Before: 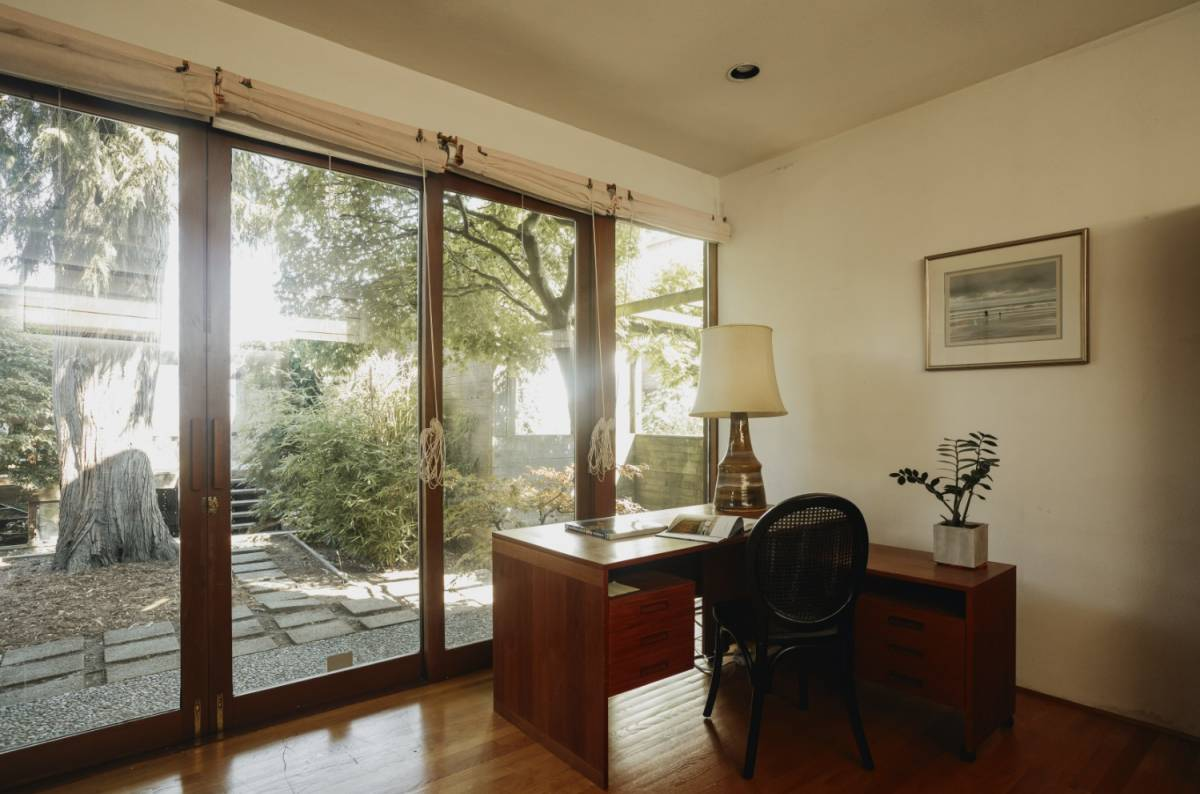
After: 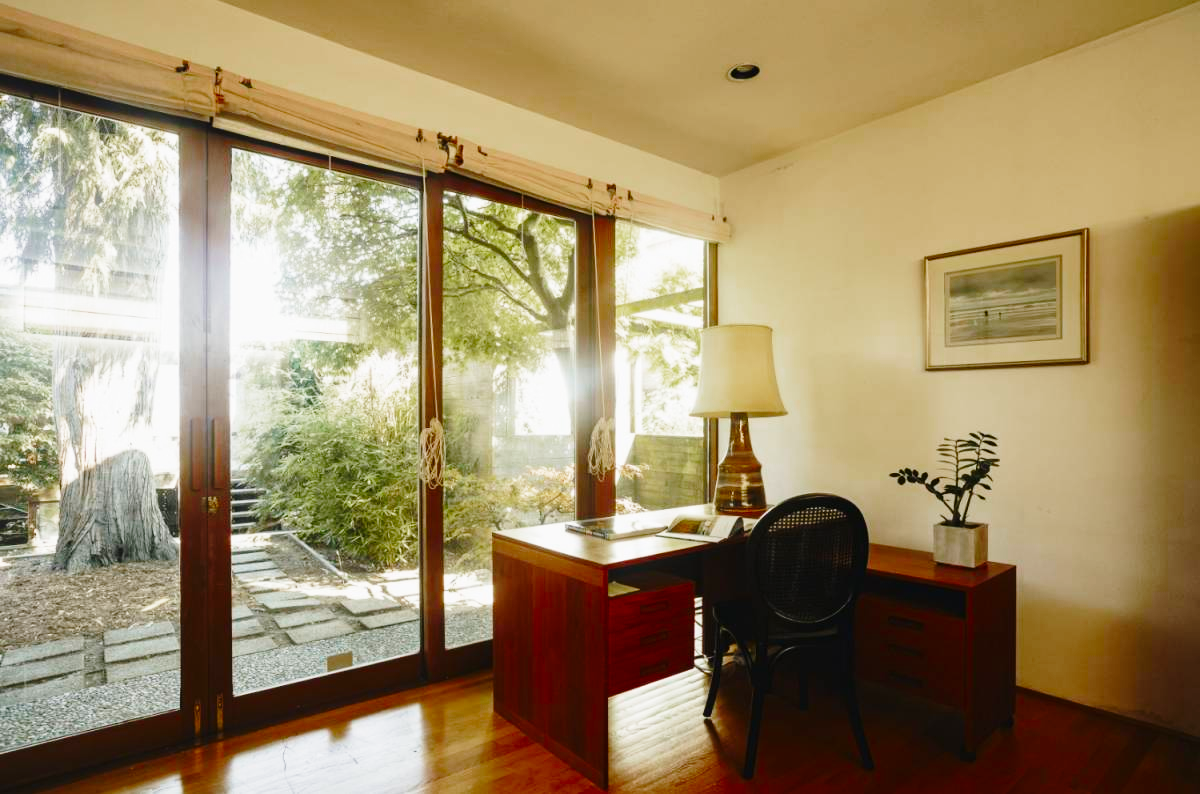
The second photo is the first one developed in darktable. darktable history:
base curve: curves: ch0 [(0, 0) (0.028, 0.03) (0.121, 0.232) (0.46, 0.748) (0.859, 0.968) (1, 1)], preserve colors none
color zones: curves: ch0 [(0, 0.425) (0.143, 0.422) (0.286, 0.42) (0.429, 0.419) (0.571, 0.419) (0.714, 0.42) (0.857, 0.422) (1, 0.425)]; ch1 [(0, 0.666) (0.143, 0.669) (0.286, 0.671) (0.429, 0.67) (0.571, 0.67) (0.714, 0.67) (0.857, 0.67) (1, 0.666)]
